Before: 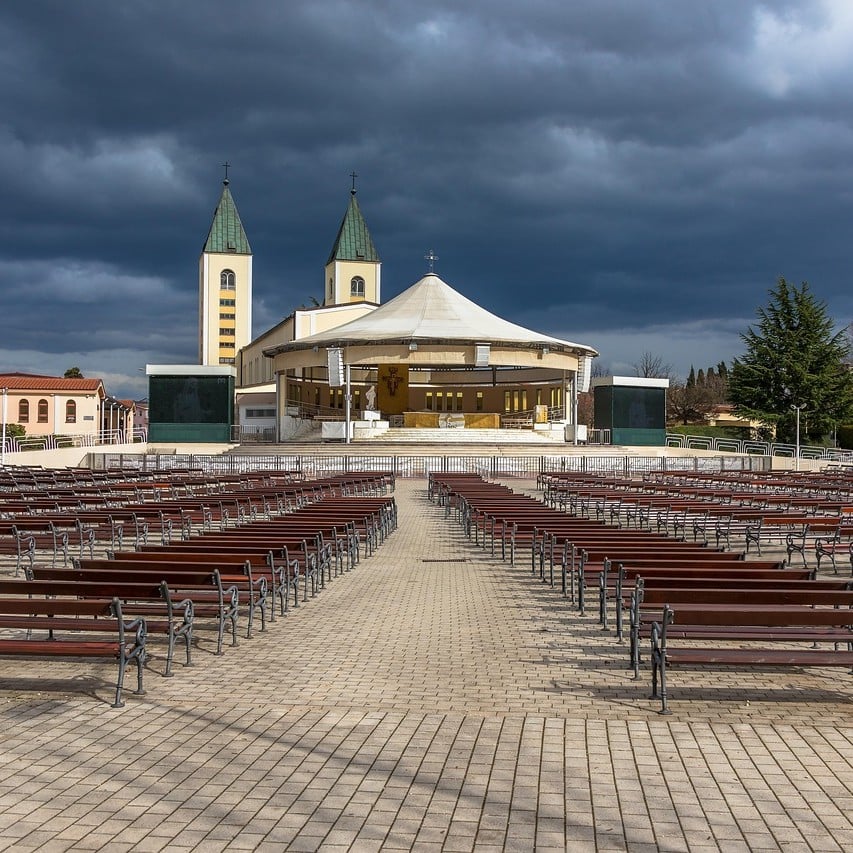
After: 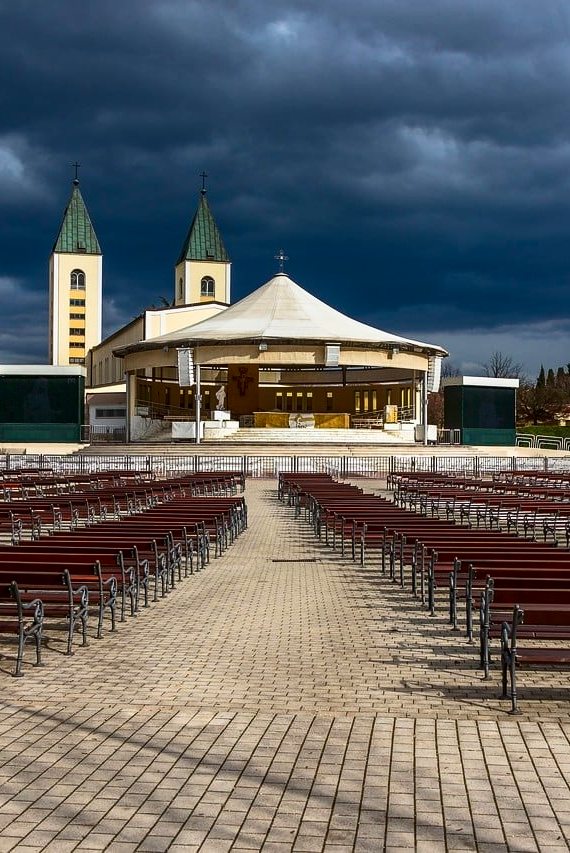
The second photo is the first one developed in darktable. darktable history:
contrast brightness saturation: contrast 0.19, brightness -0.11, saturation 0.21
crop and rotate: left 17.732%, right 15.423%
